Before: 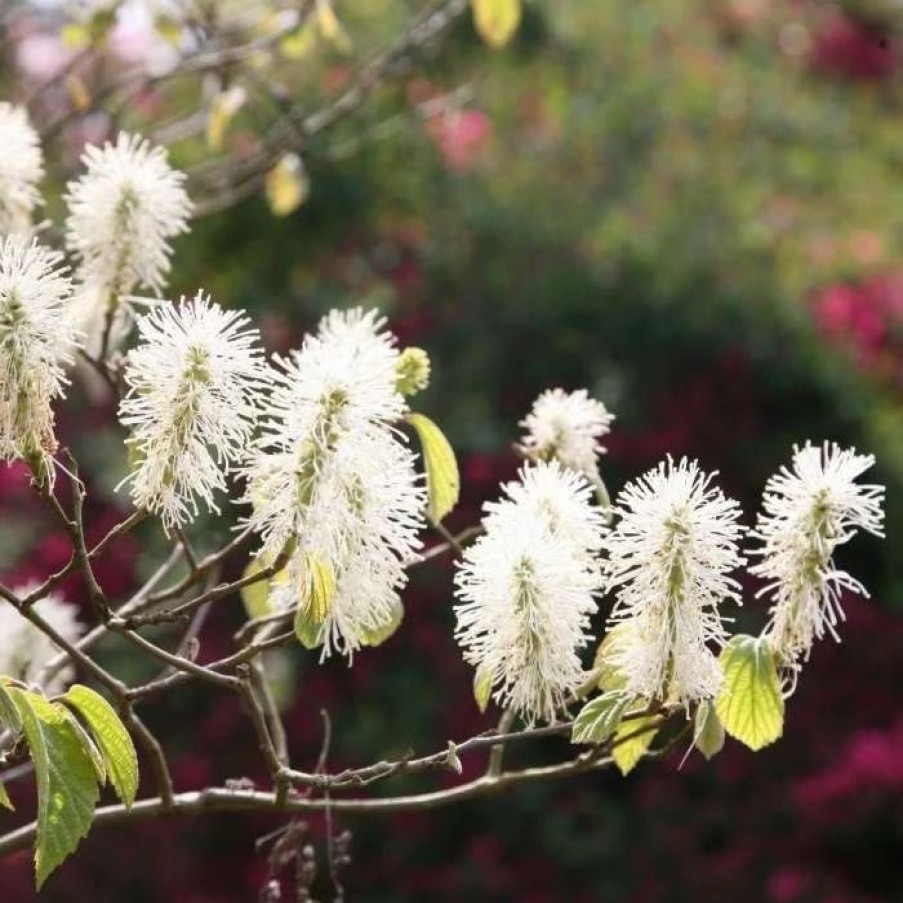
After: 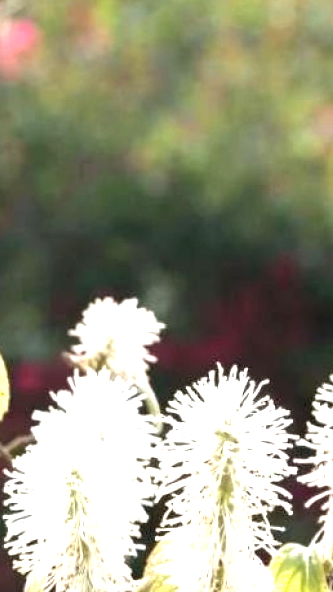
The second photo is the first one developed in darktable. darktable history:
velvia: strength 6%
exposure: black level correction 0, exposure 1 EV, compensate highlight preservation false
color zones: curves: ch0 [(0.25, 0.5) (0.428, 0.473) (0.75, 0.5)]; ch1 [(0.243, 0.479) (0.398, 0.452) (0.75, 0.5)]
crop and rotate: left 49.936%, top 10.094%, right 13.136%, bottom 24.256%
